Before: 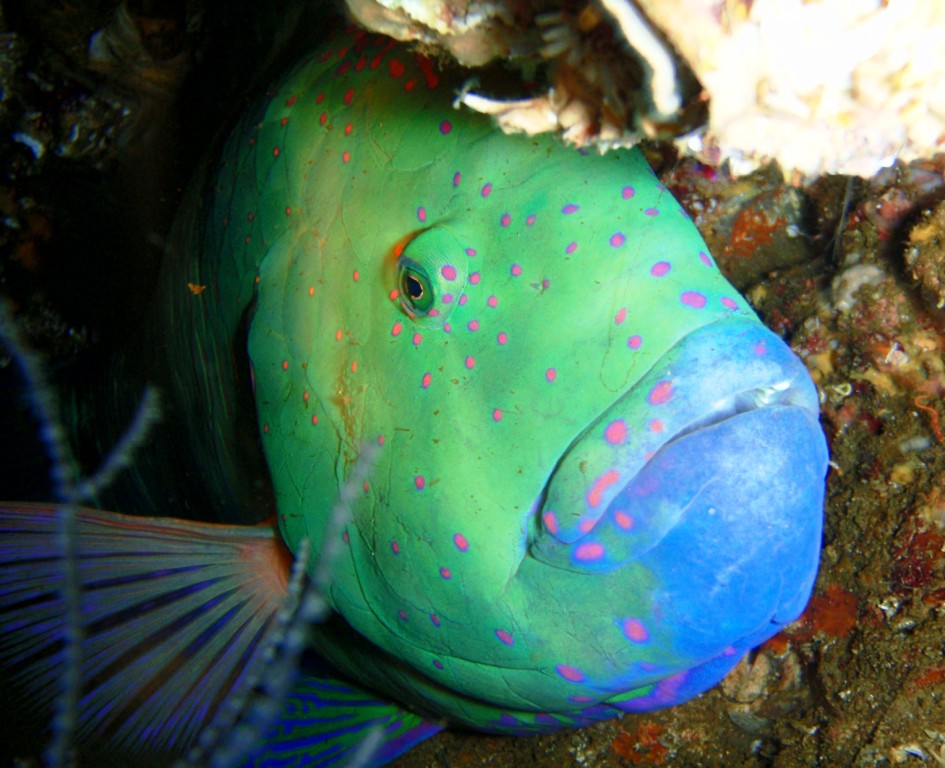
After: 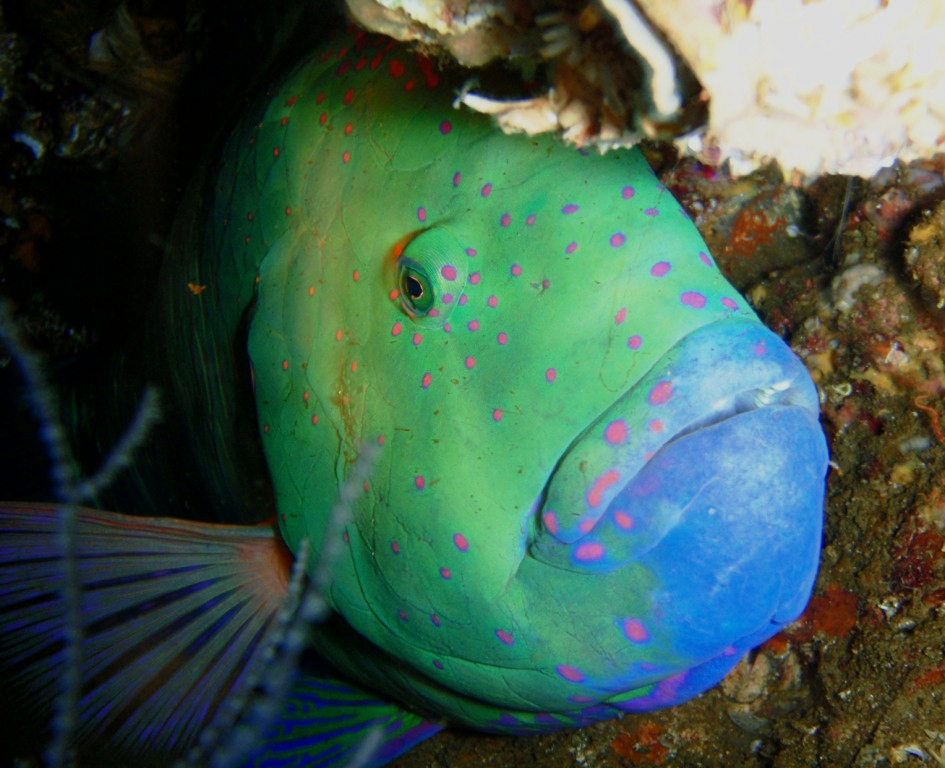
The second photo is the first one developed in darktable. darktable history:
exposure: exposure -0.452 EV, compensate exposure bias true, compensate highlight preservation false
